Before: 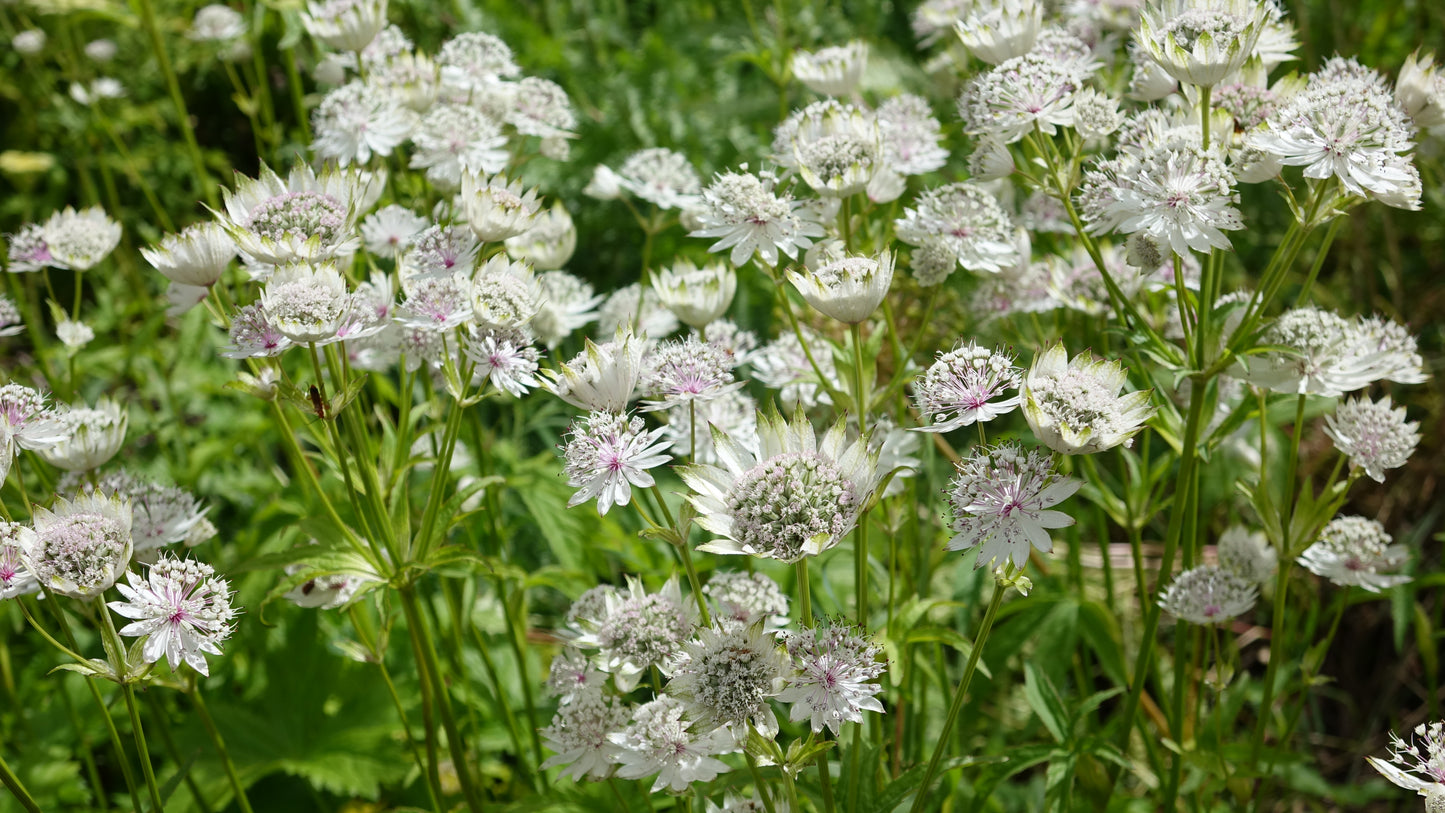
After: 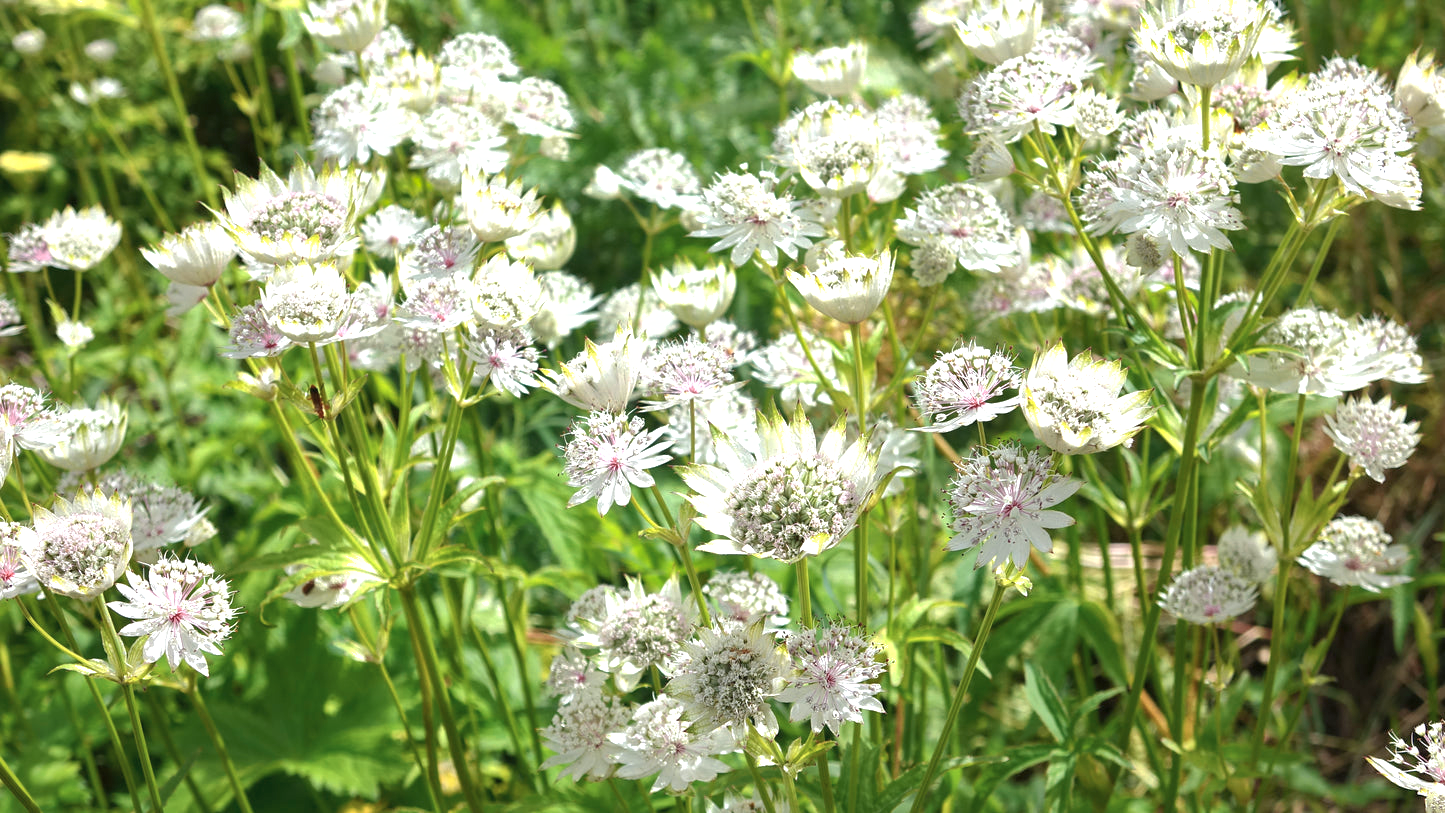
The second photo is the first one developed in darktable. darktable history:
color zones: curves: ch0 [(0.018, 0.548) (0.224, 0.64) (0.425, 0.447) (0.675, 0.575) (0.732, 0.579)]; ch1 [(0.066, 0.487) (0.25, 0.5) (0.404, 0.43) (0.75, 0.421) (0.956, 0.421)]; ch2 [(0.044, 0.561) (0.215, 0.465) (0.399, 0.544) (0.465, 0.548) (0.614, 0.447) (0.724, 0.43) (0.882, 0.623) (0.956, 0.632)]
shadows and highlights: highlights color adjustment 89.11%
exposure: black level correction 0, exposure 0.7 EV, compensate highlight preservation false
